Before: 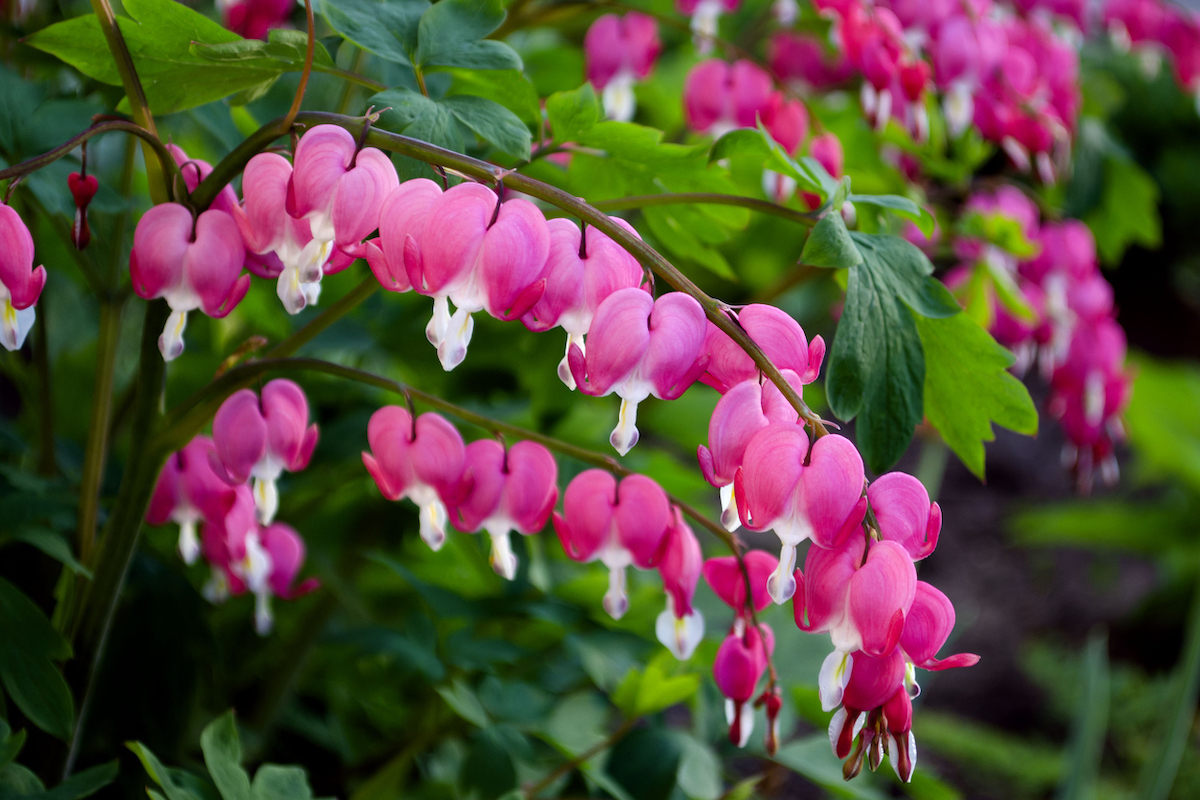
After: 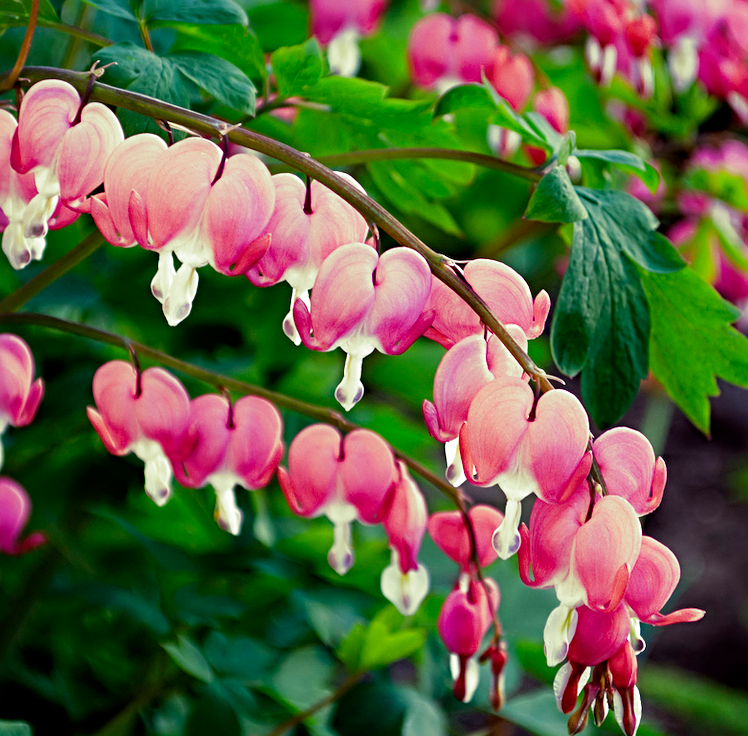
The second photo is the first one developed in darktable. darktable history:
split-toning: shadows › hue 290.82°, shadows › saturation 0.34, highlights › saturation 0.38, balance 0, compress 50%
crop and rotate: left 22.918%, top 5.629%, right 14.711%, bottom 2.247%
sharpen: radius 4
